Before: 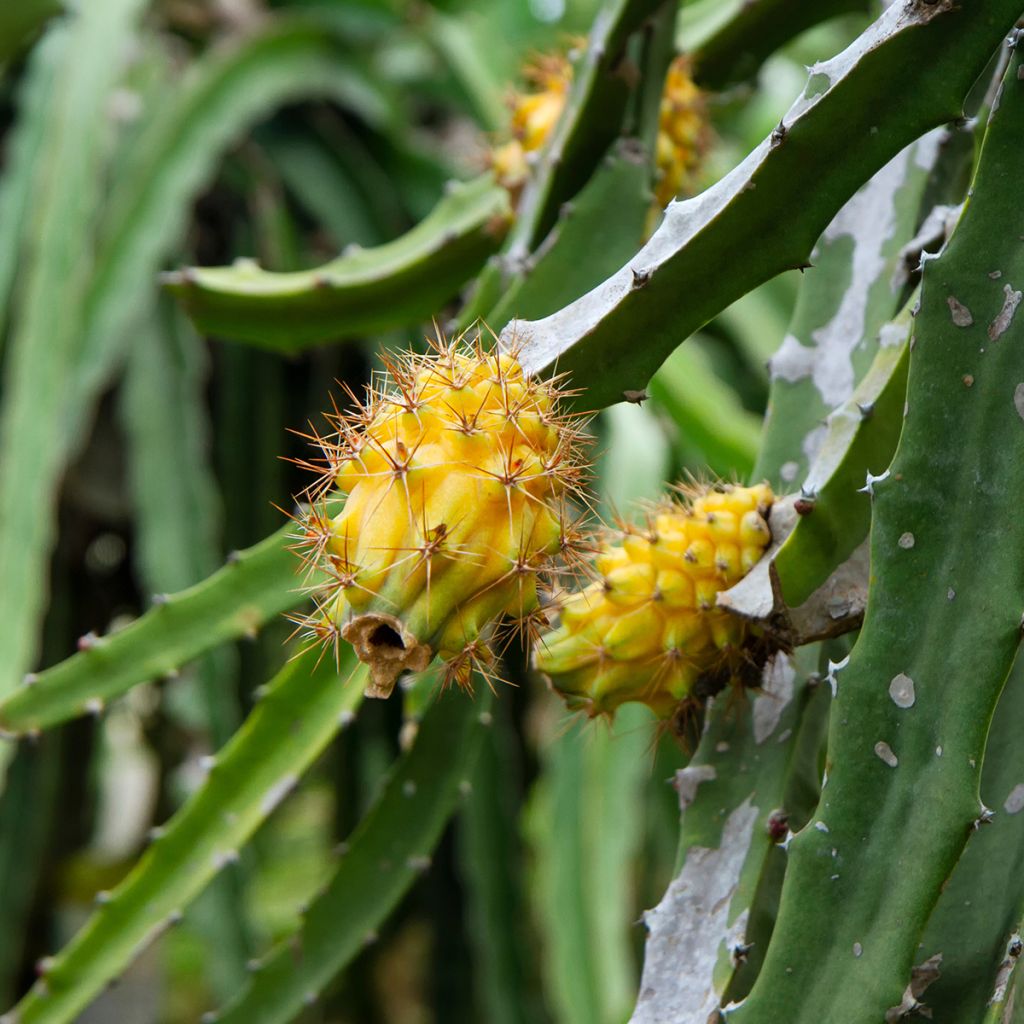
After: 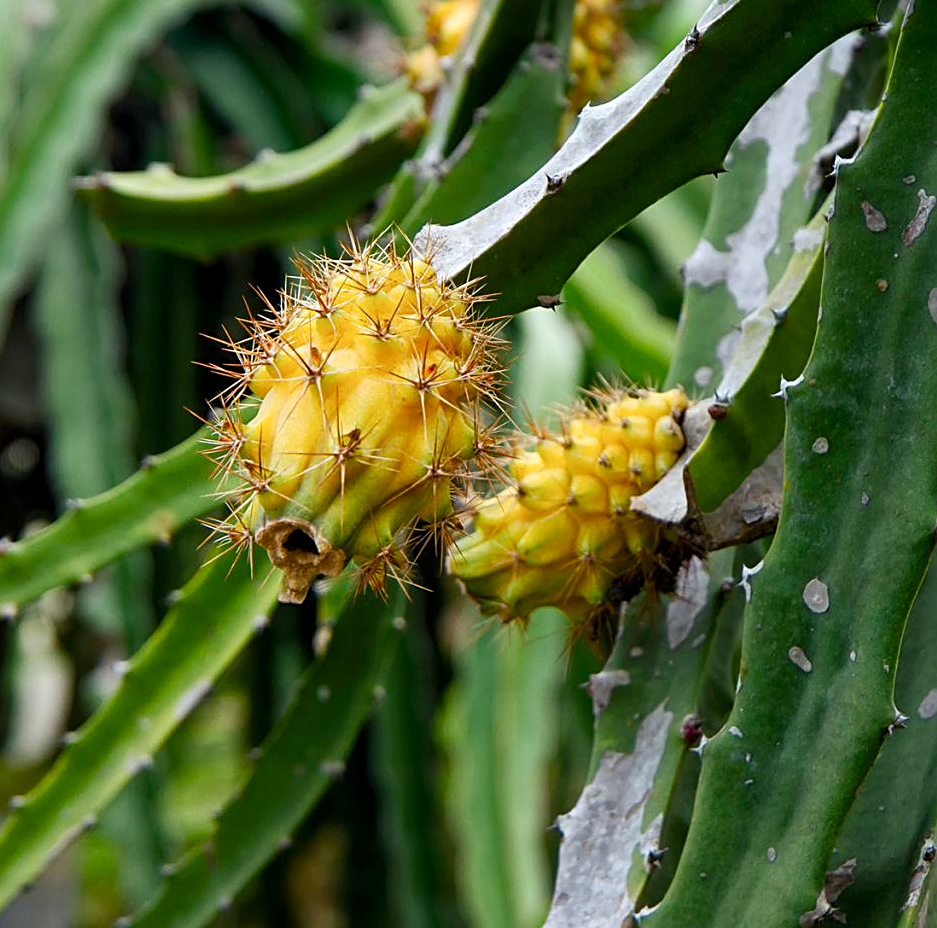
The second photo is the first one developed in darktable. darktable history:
crop and rotate: left 8.487%, top 9.289%
sharpen: on, module defaults
local contrast: highlights 101%, shadows 103%, detail 119%, midtone range 0.2
color balance rgb: shadows lift › luminance -21.383%, shadows lift › chroma 6.585%, shadows lift › hue 271.1°, perceptual saturation grading › global saturation 20%, perceptual saturation grading › highlights -25.663%, perceptual saturation grading › shadows 25.907%
